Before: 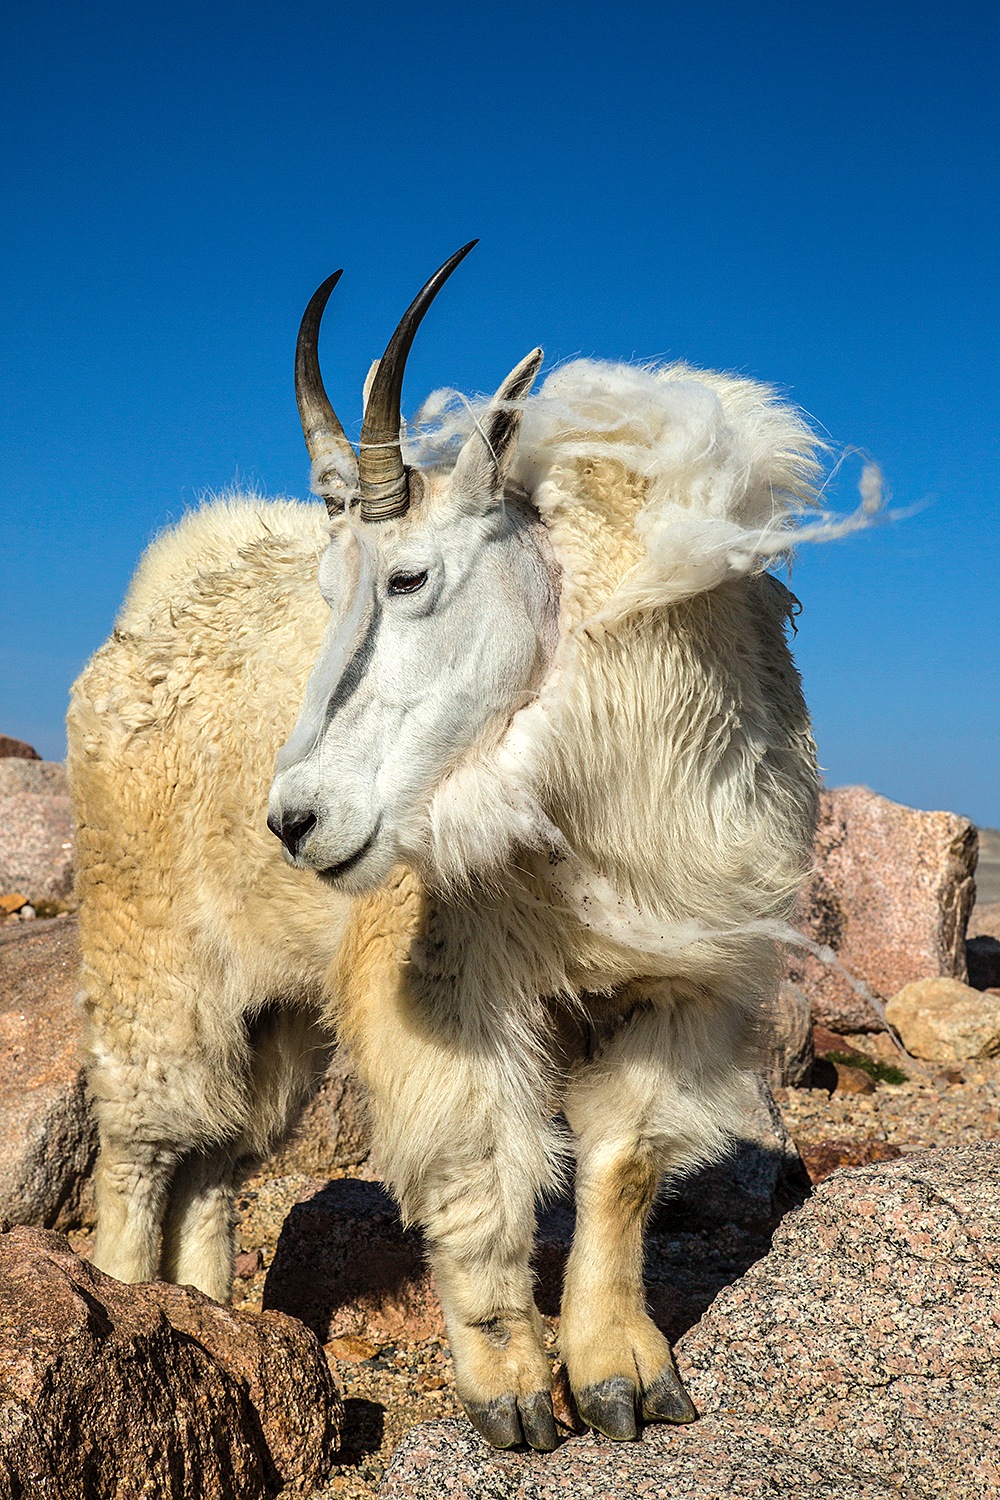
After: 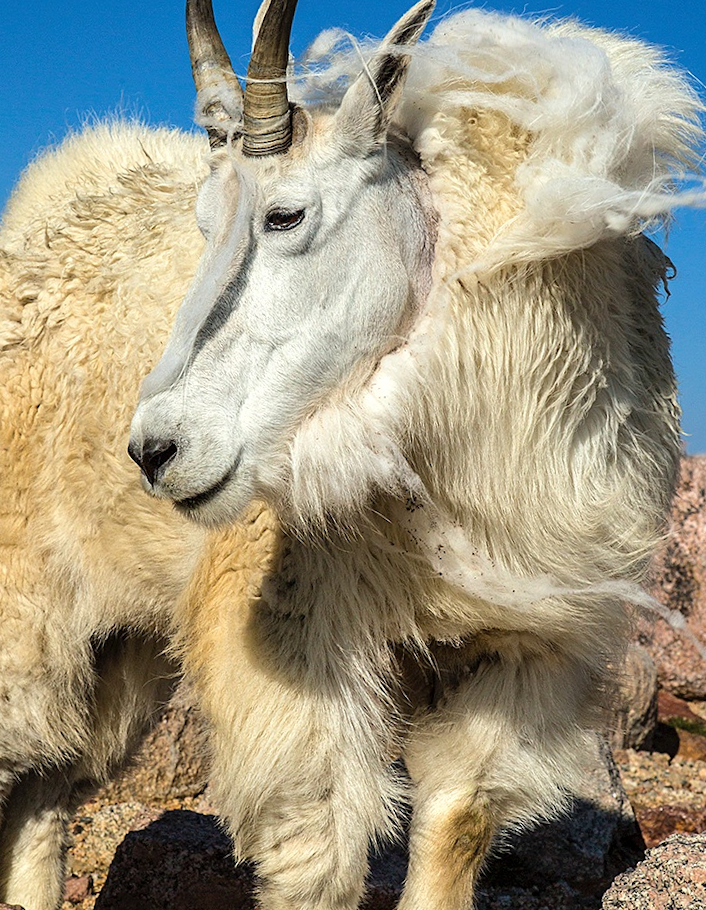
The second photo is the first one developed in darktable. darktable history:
crop and rotate: angle -3.98°, left 9.874%, top 21.181%, right 12.32%, bottom 11.977%
